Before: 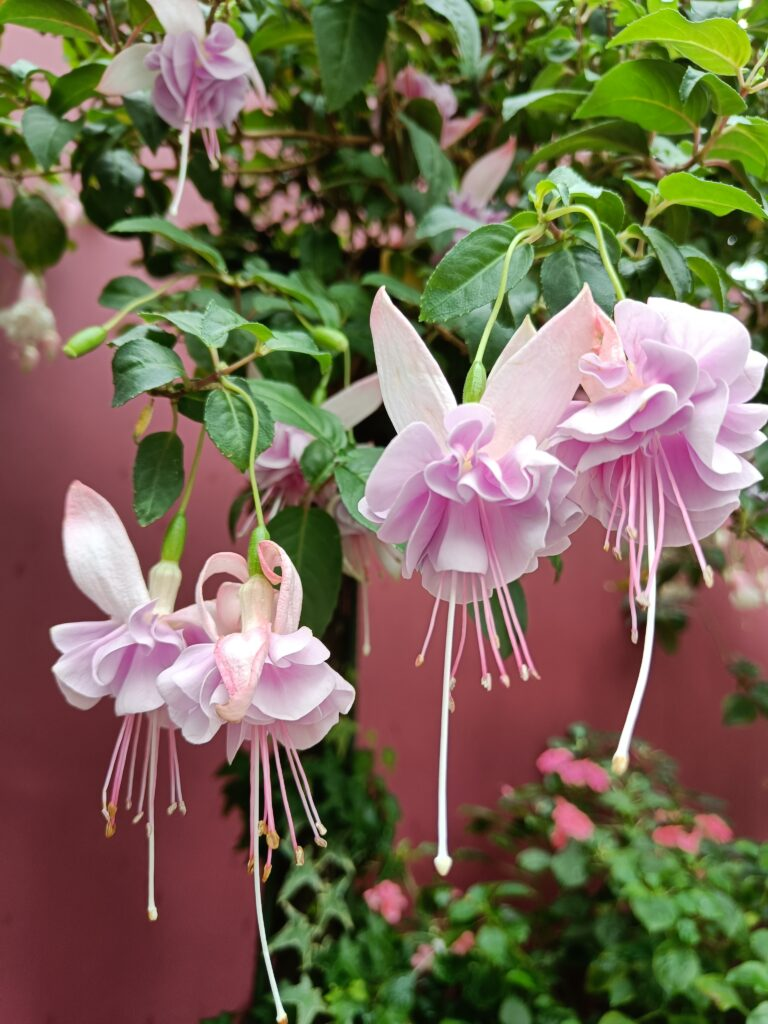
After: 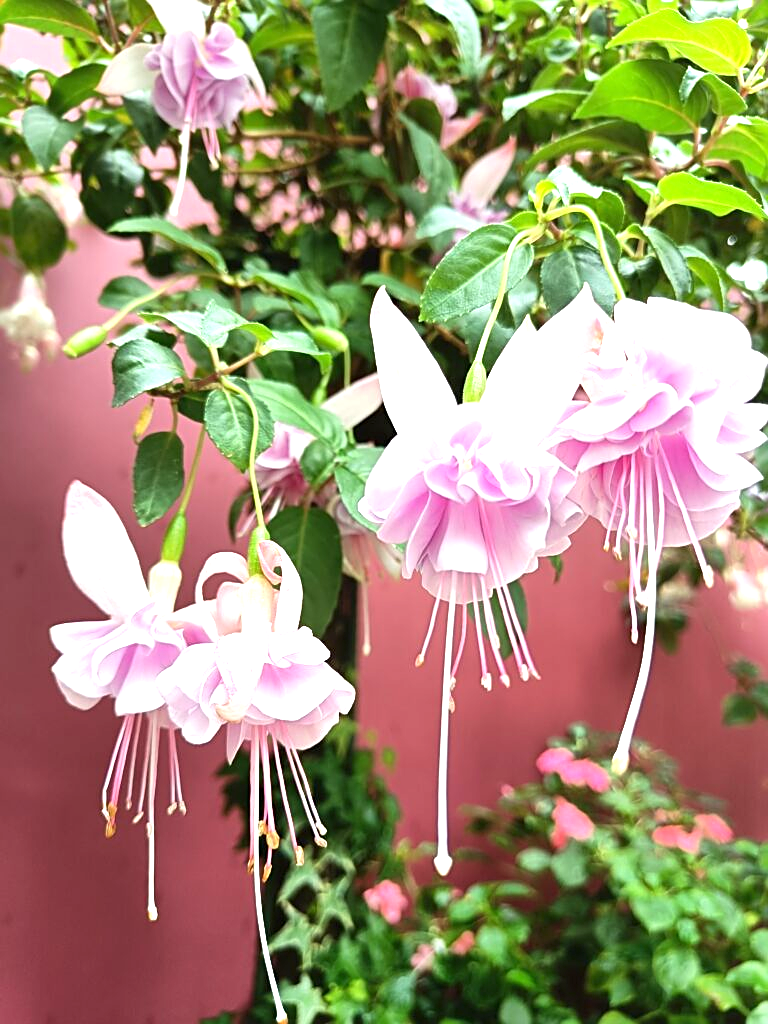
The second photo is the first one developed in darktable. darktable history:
exposure: black level correction 0, exposure 1.1 EV, compensate highlight preservation false
sharpen: on, module defaults
contrast equalizer: octaves 7, y [[0.502, 0.505, 0.512, 0.529, 0.564, 0.588], [0.5 ×6], [0.502, 0.505, 0.512, 0.529, 0.564, 0.588], [0, 0.001, 0.001, 0.004, 0.008, 0.011], [0, 0.001, 0.001, 0.004, 0.008, 0.011]], mix -0.297
